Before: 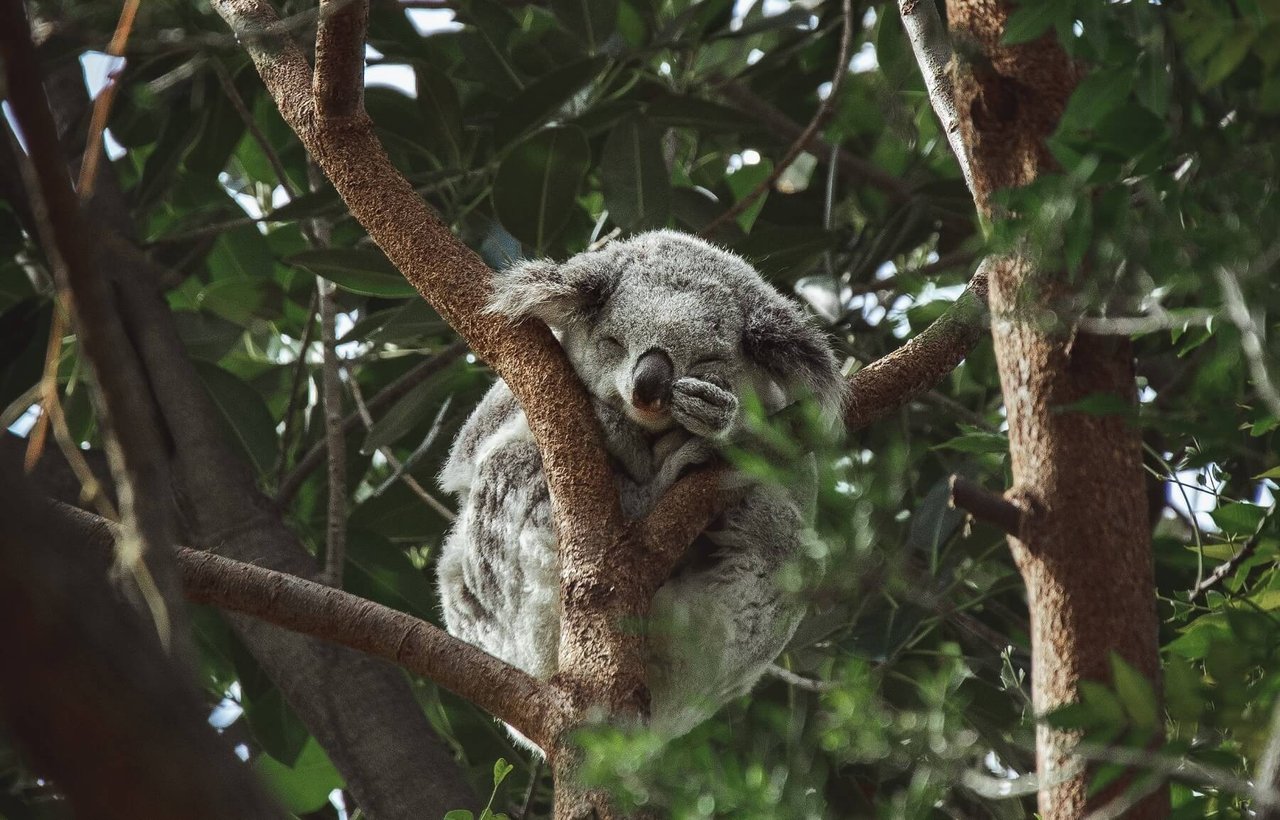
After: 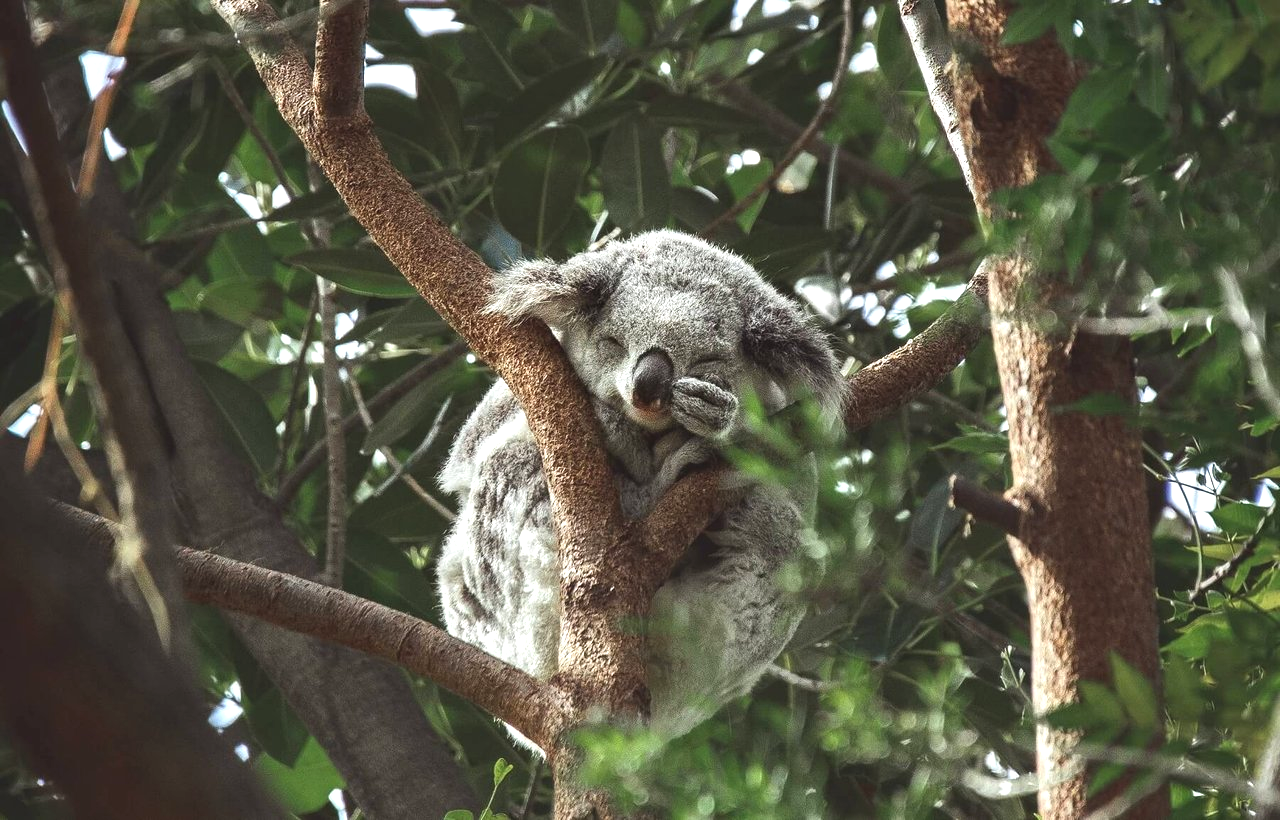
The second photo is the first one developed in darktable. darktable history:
exposure: black level correction -0.002, exposure 0.706 EV, compensate highlight preservation false
